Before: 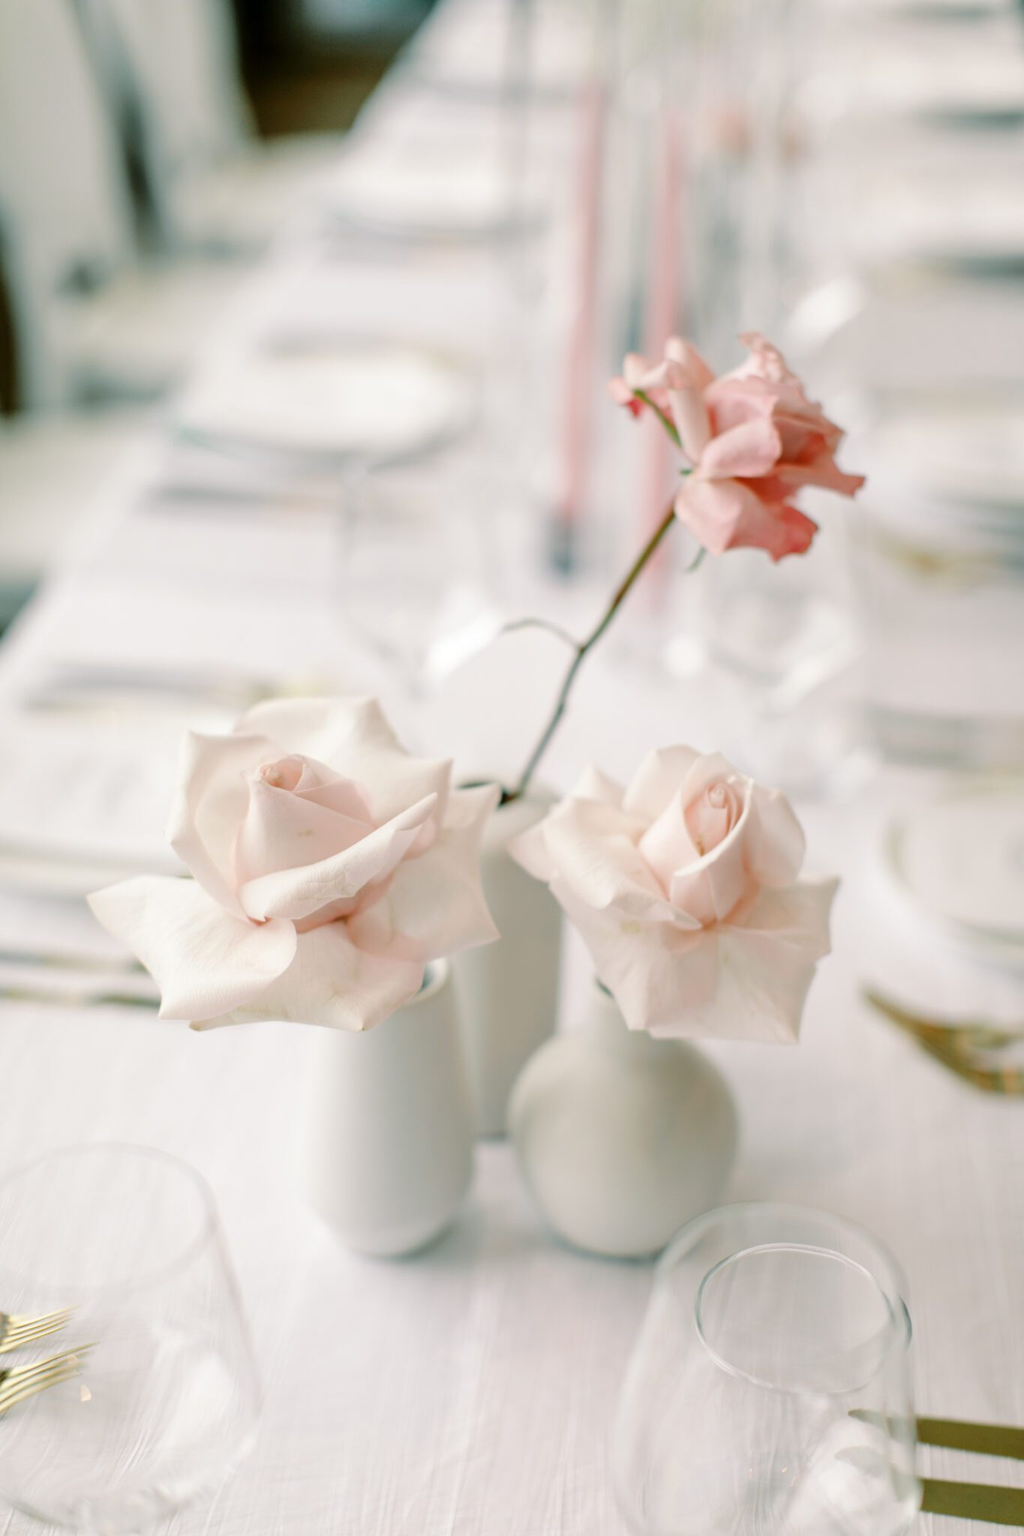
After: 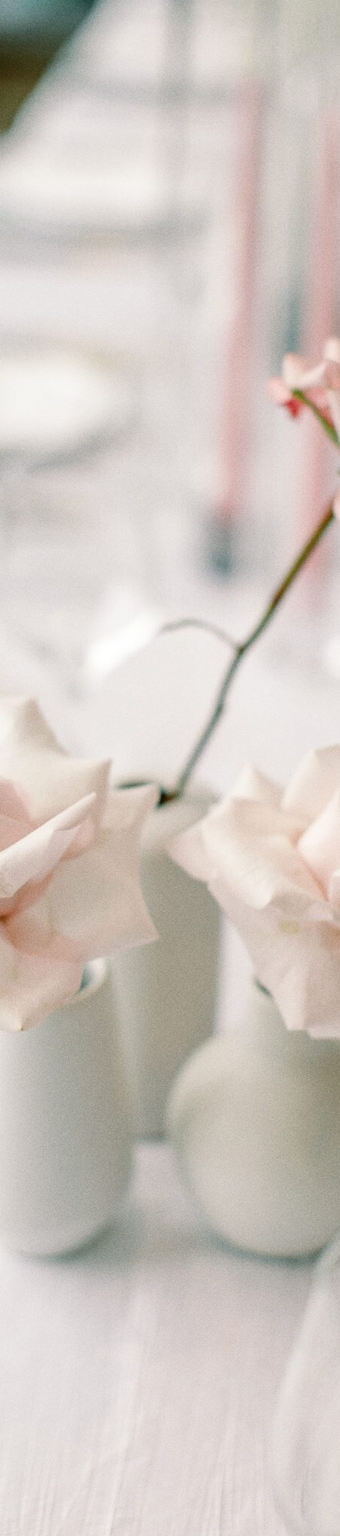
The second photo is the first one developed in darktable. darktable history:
crop: left 33.36%, right 33.36%
shadows and highlights: shadows 4.1, highlights -17.6, soften with gaussian
grain: on, module defaults
